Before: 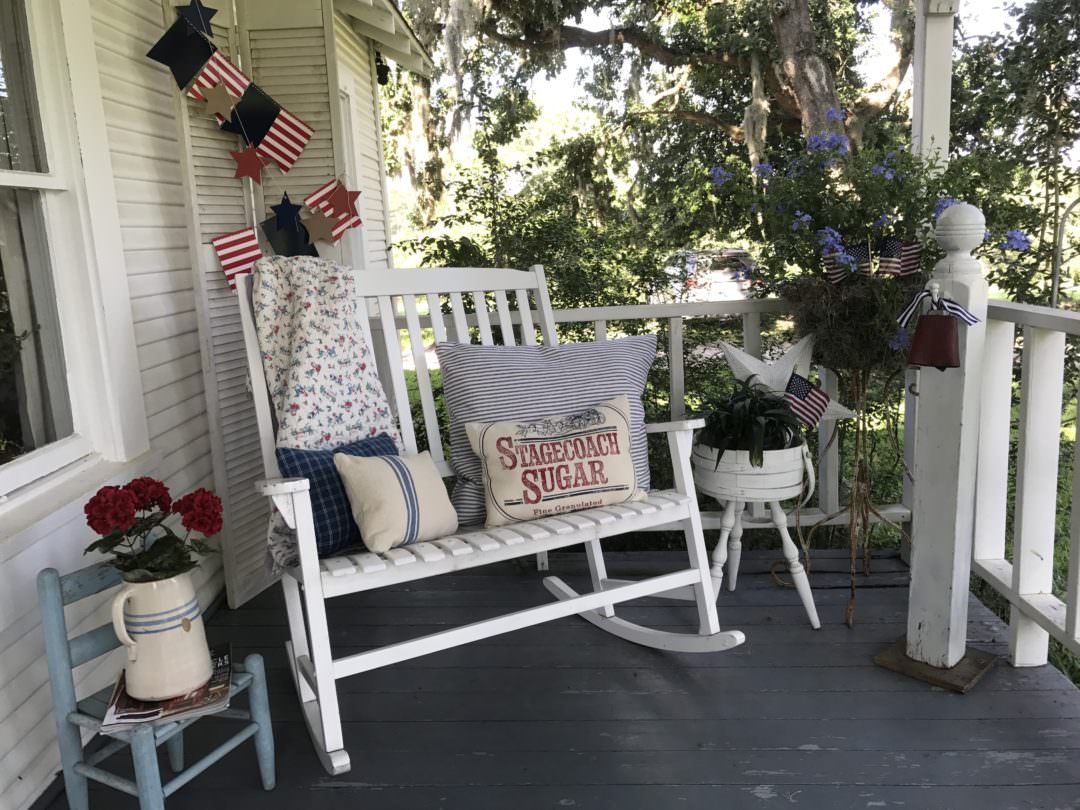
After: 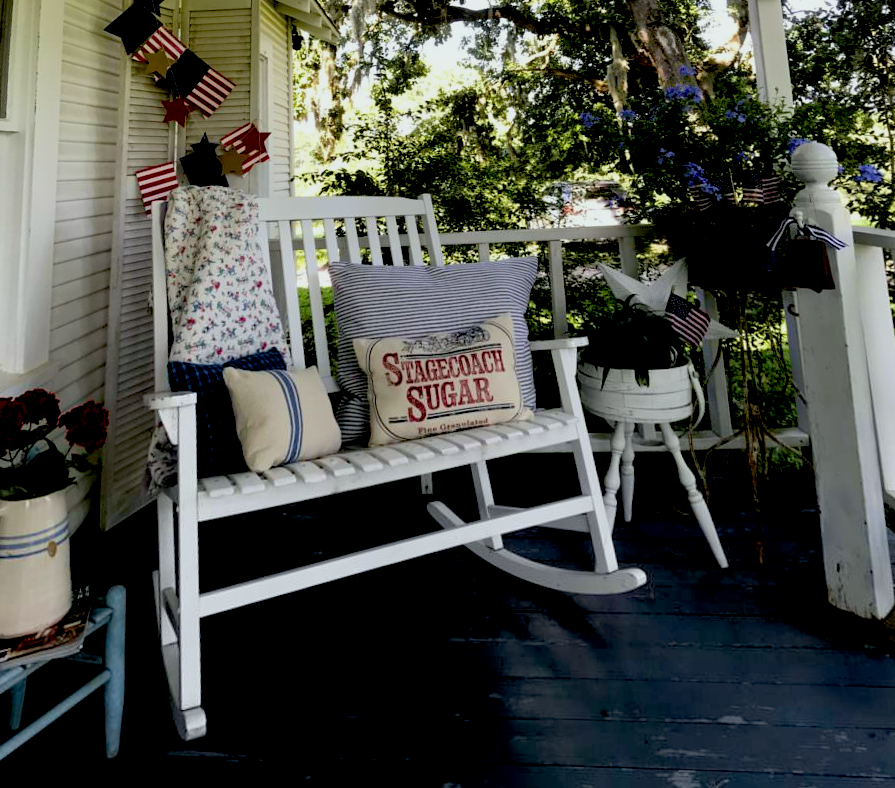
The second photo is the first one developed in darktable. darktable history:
white balance: red 0.978, blue 0.999
rotate and perspective: rotation 0.72°, lens shift (vertical) -0.352, lens shift (horizontal) -0.051, crop left 0.152, crop right 0.859, crop top 0.019, crop bottom 0.964
color balance rgb: perceptual saturation grading › global saturation 25%, global vibrance 20%
exposure: black level correction 0.046, exposure -0.228 EV, compensate highlight preservation false
